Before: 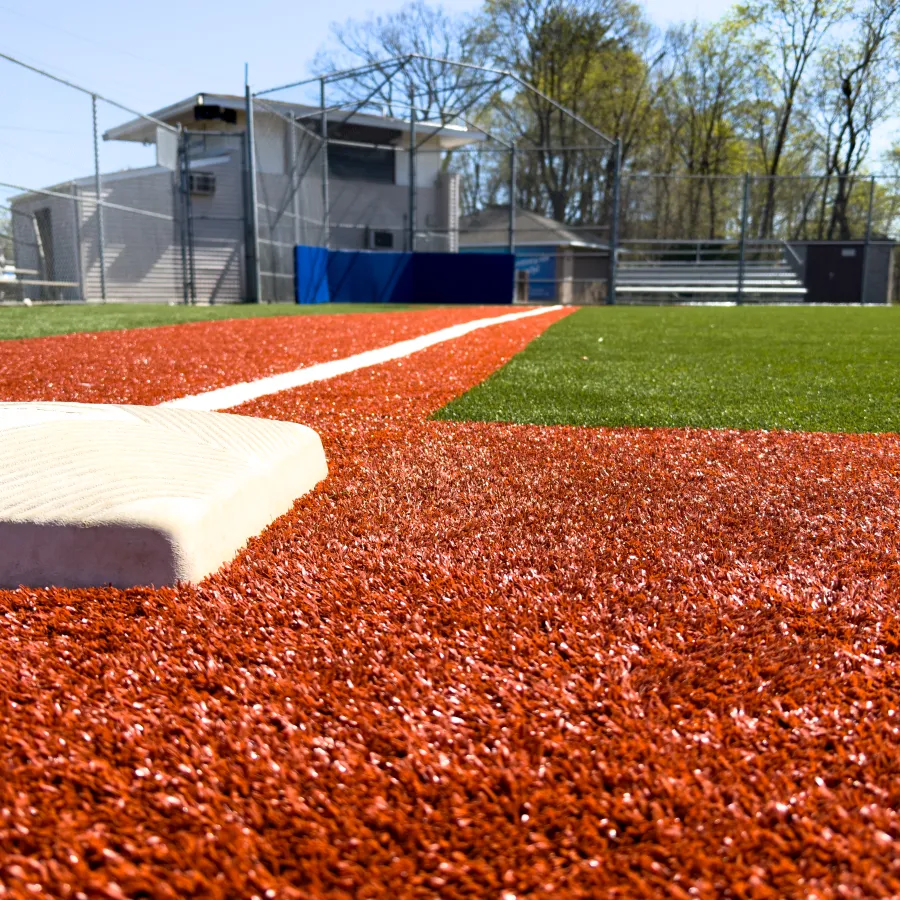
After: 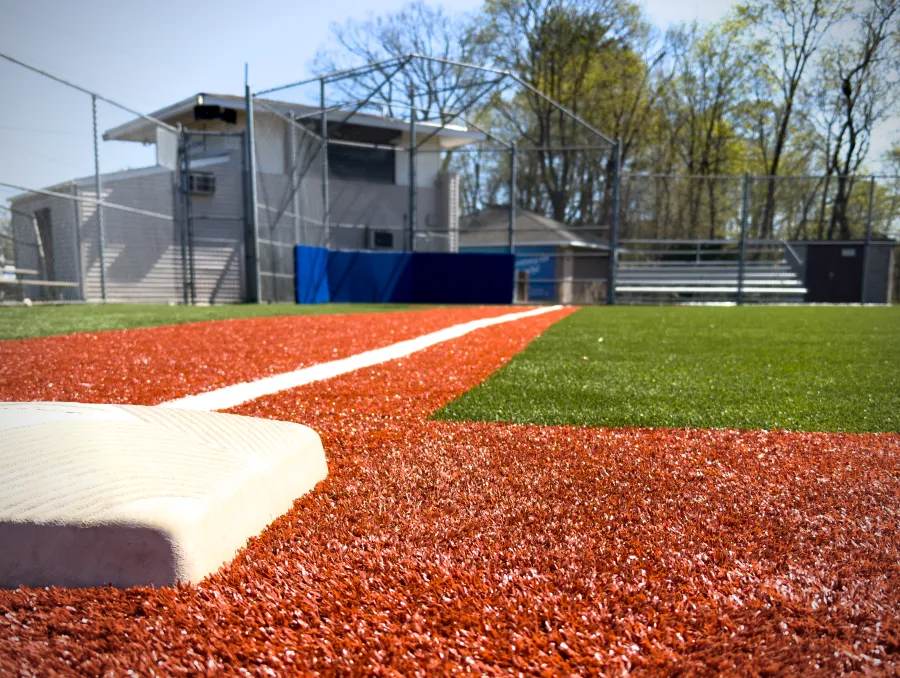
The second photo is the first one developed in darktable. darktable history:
vignetting: brightness -0.579, saturation -0.267
crop: bottom 24.646%
